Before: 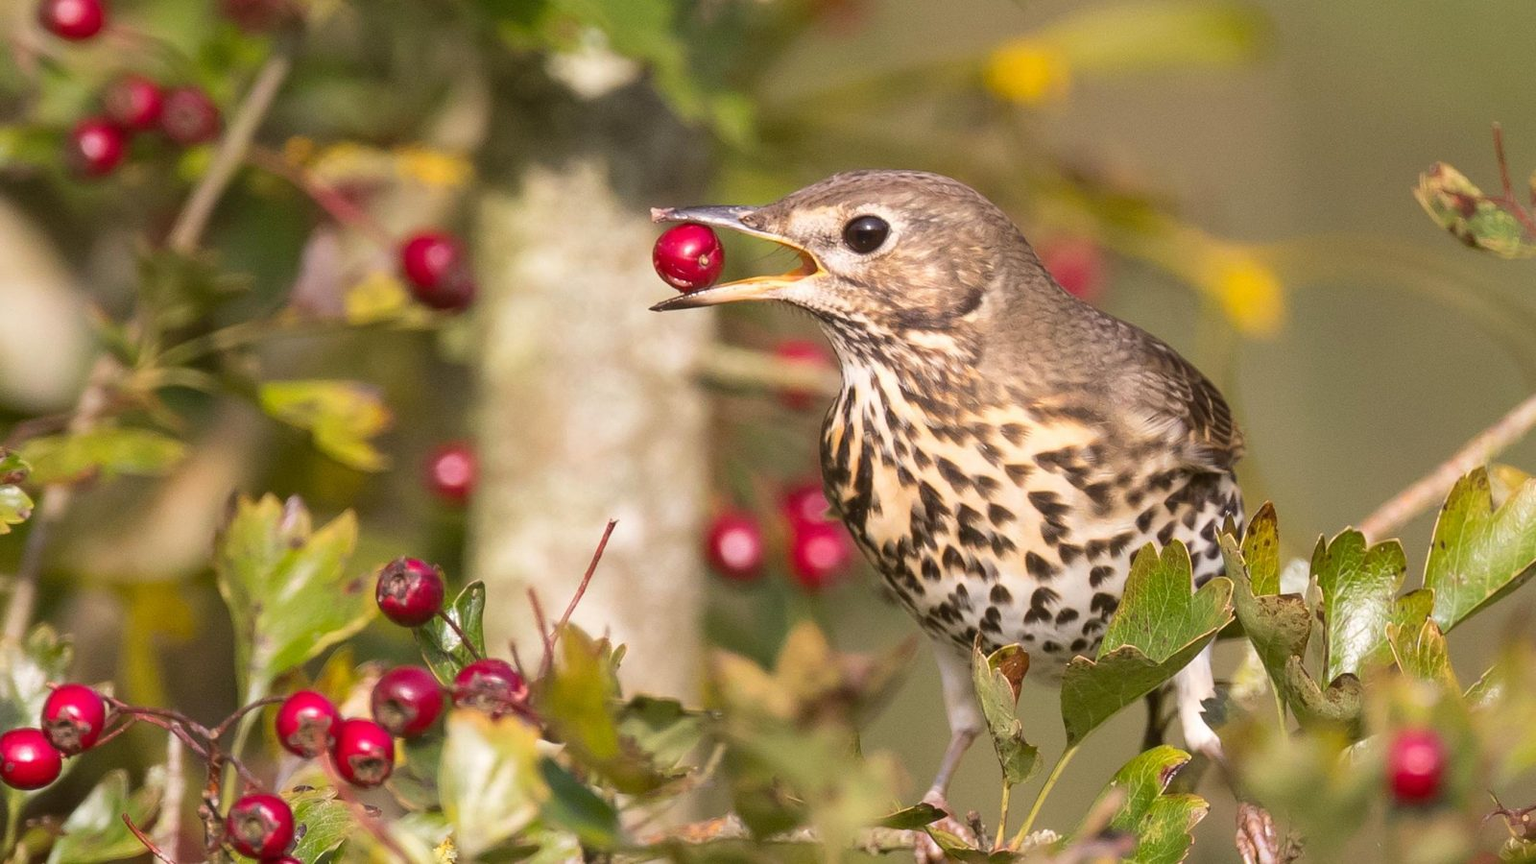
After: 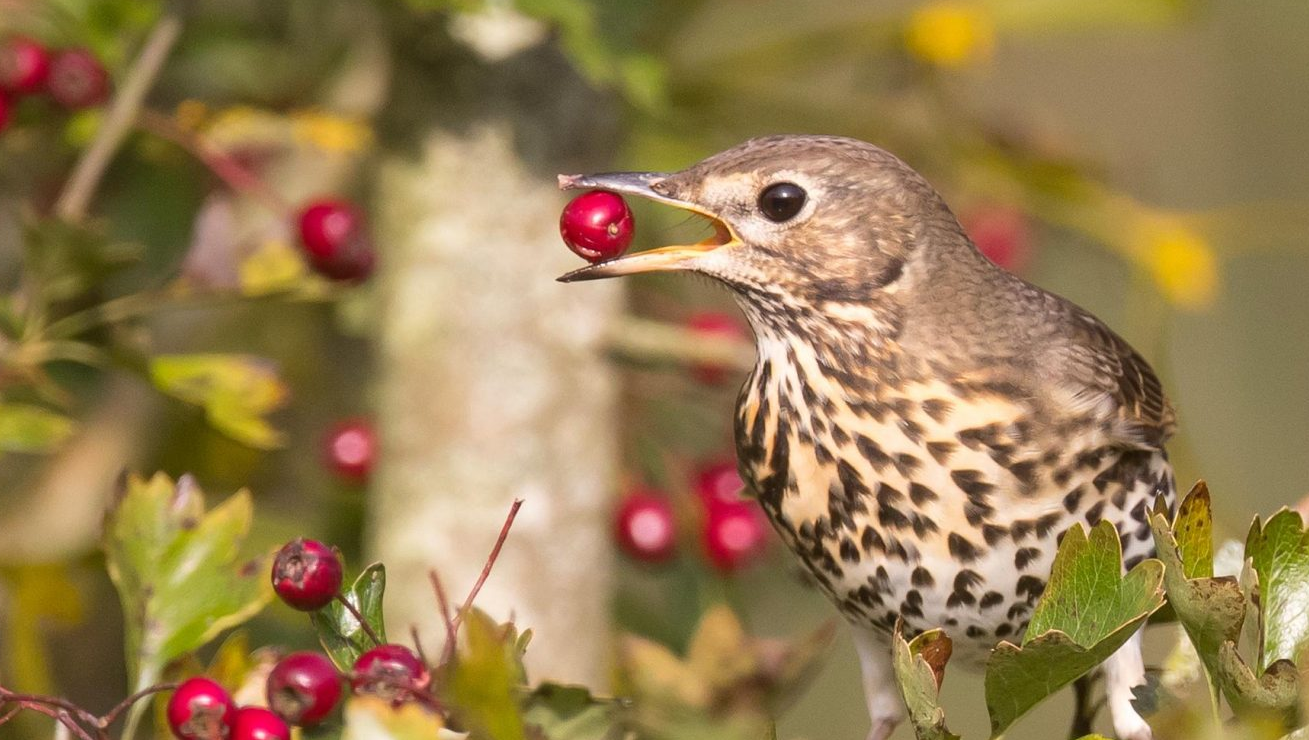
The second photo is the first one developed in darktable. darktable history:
crop and rotate: left 7.566%, top 4.69%, right 10.588%, bottom 13.027%
